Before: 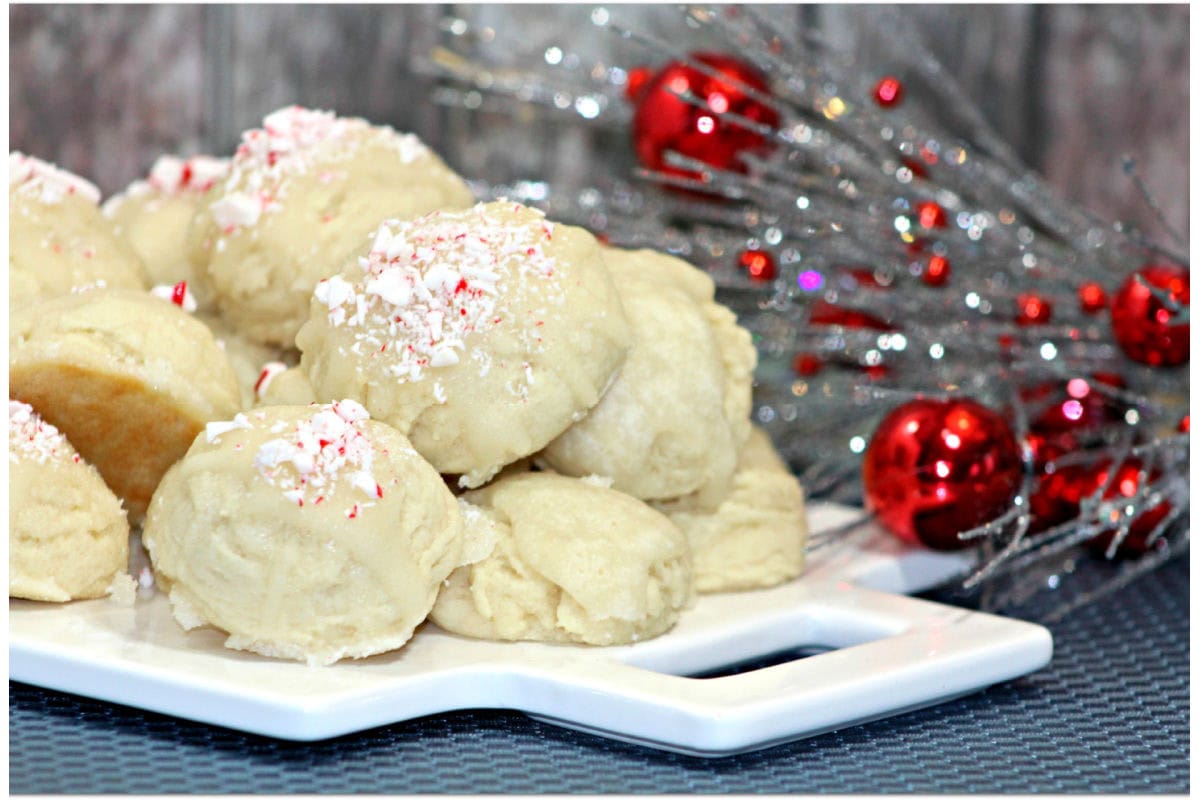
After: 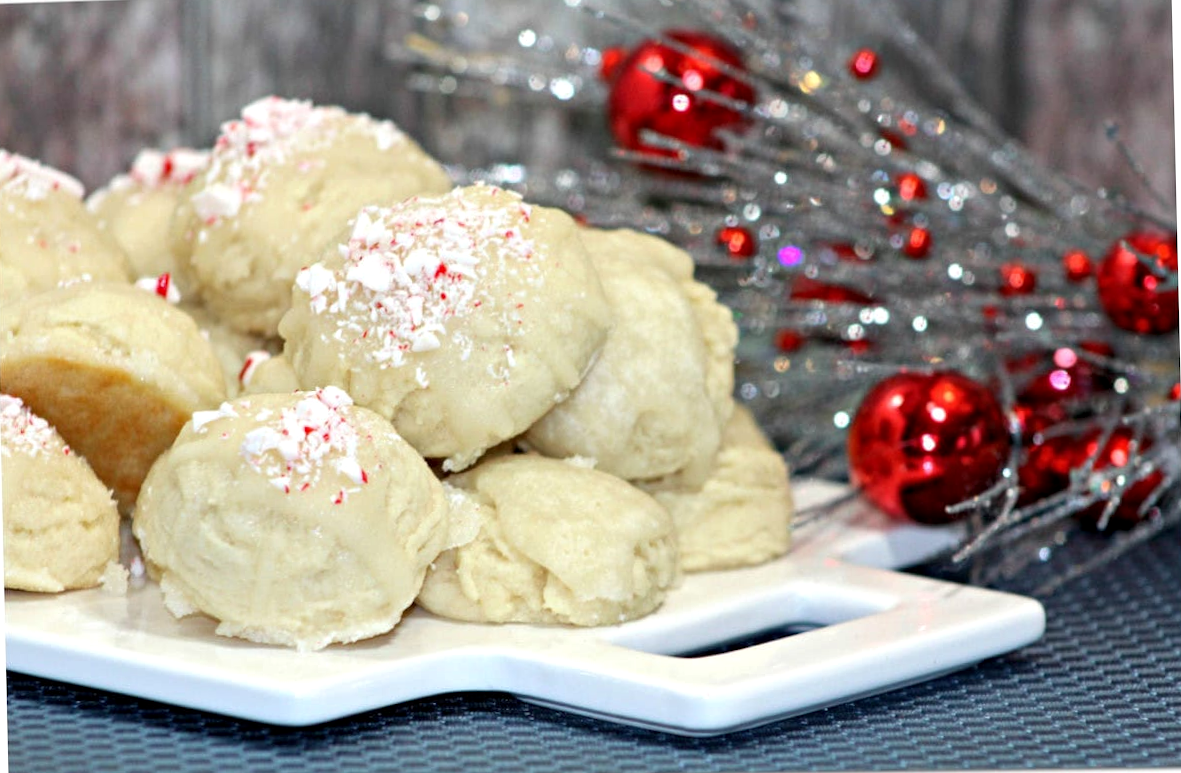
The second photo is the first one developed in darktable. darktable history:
rotate and perspective: rotation -1.32°, lens shift (horizontal) -0.031, crop left 0.015, crop right 0.985, crop top 0.047, crop bottom 0.982
local contrast: highlights 100%, shadows 100%, detail 120%, midtone range 0.2
